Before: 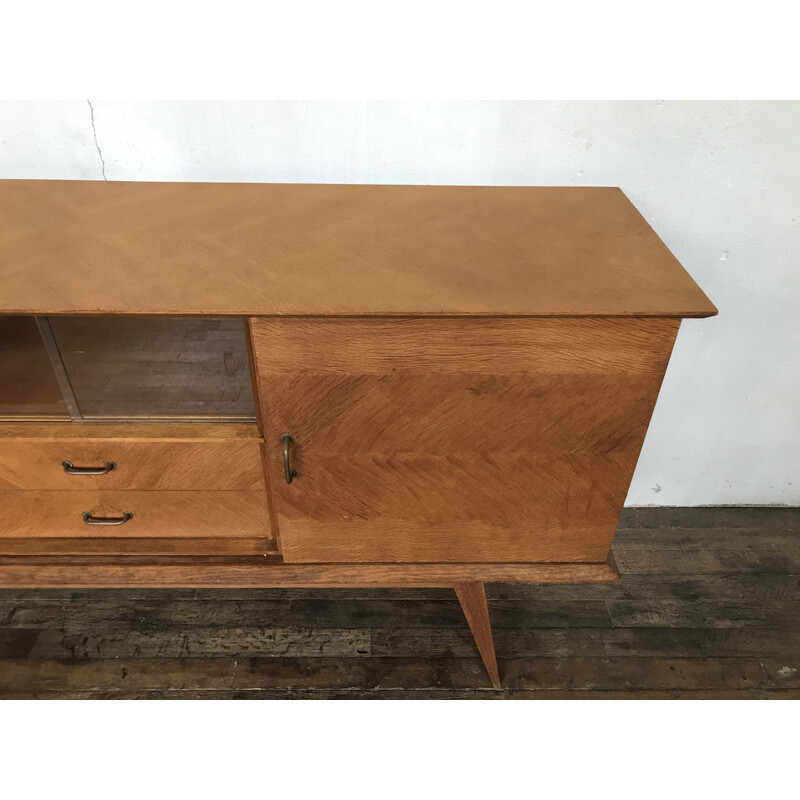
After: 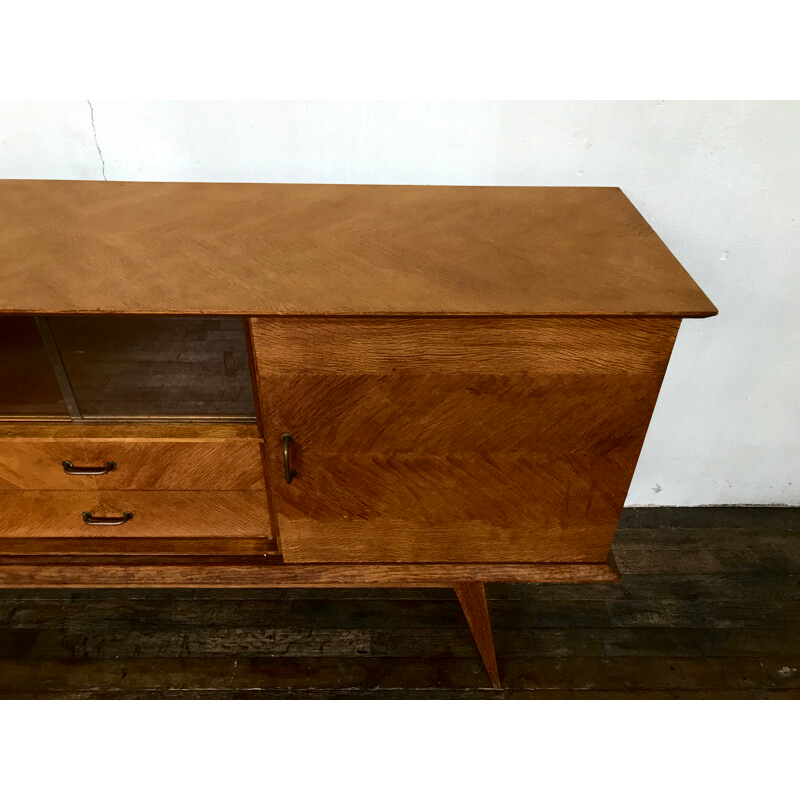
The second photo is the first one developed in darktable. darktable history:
contrast brightness saturation: contrast 0.219, brightness -0.181, saturation 0.231
